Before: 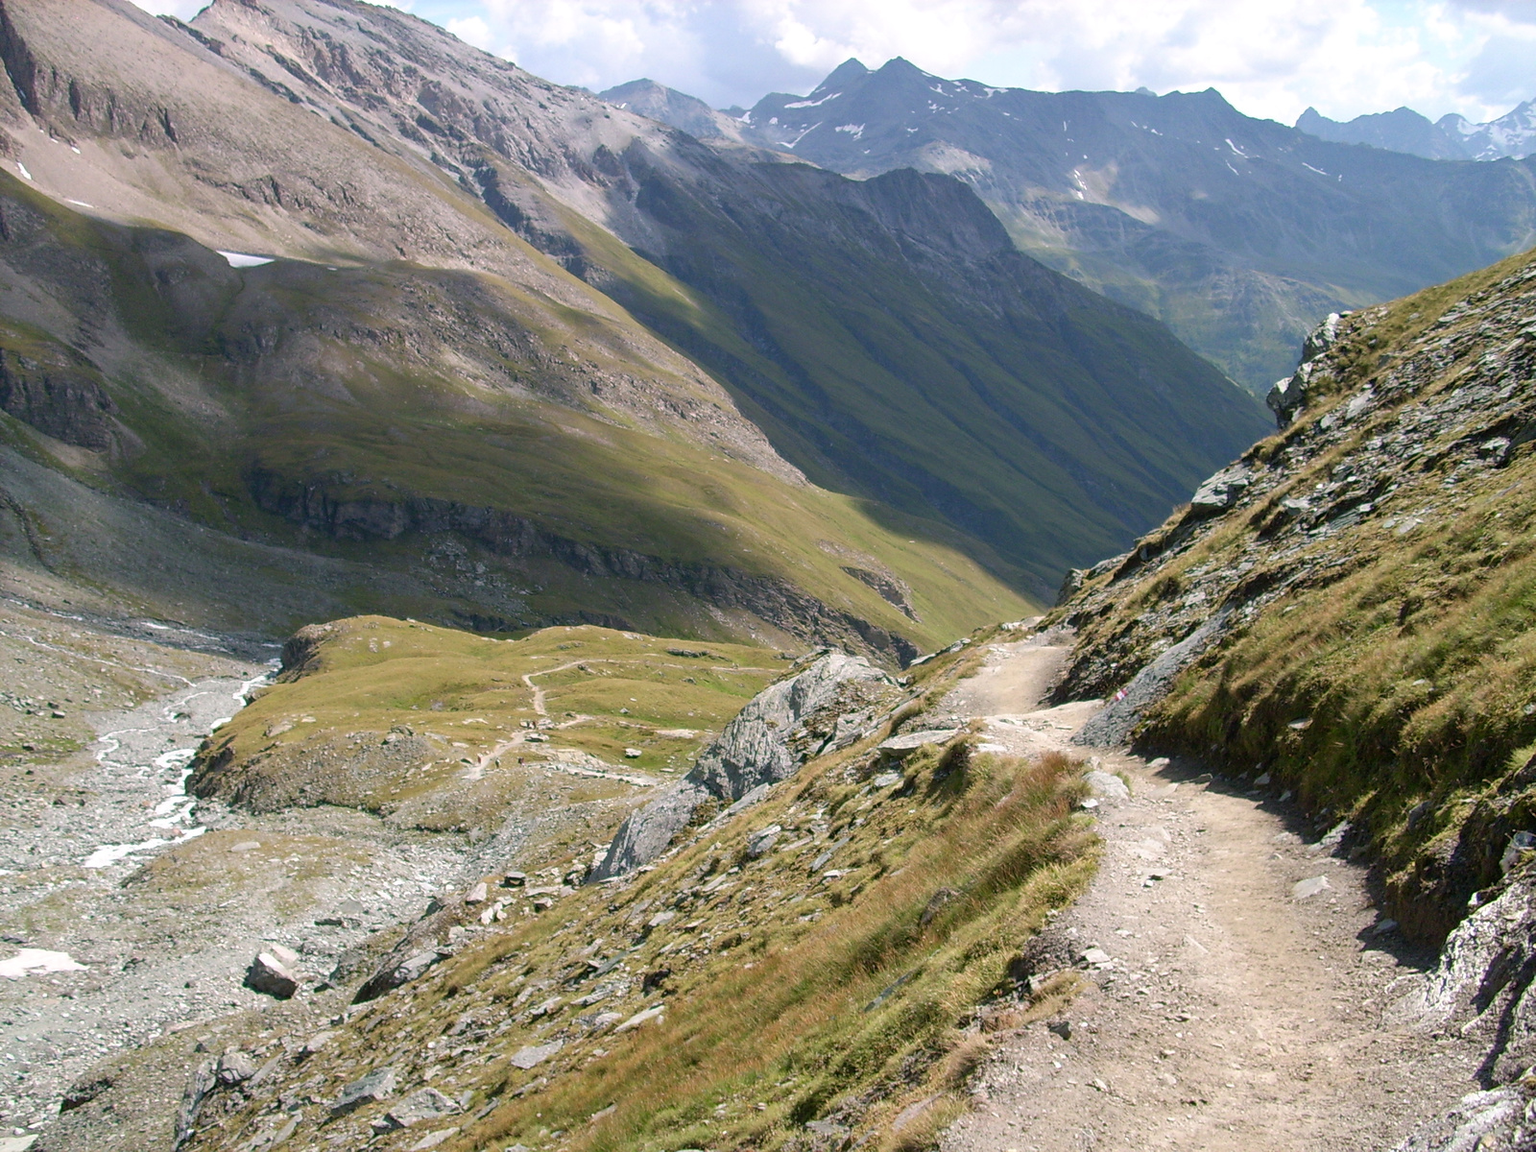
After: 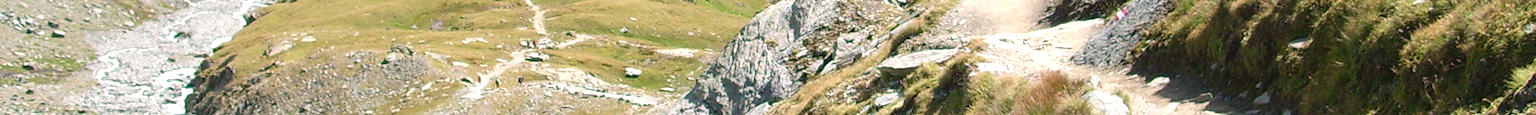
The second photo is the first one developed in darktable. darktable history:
crop and rotate: top 59.084%, bottom 30.916%
exposure: black level correction -0.002, exposure 0.54 EV, compensate highlight preservation false
